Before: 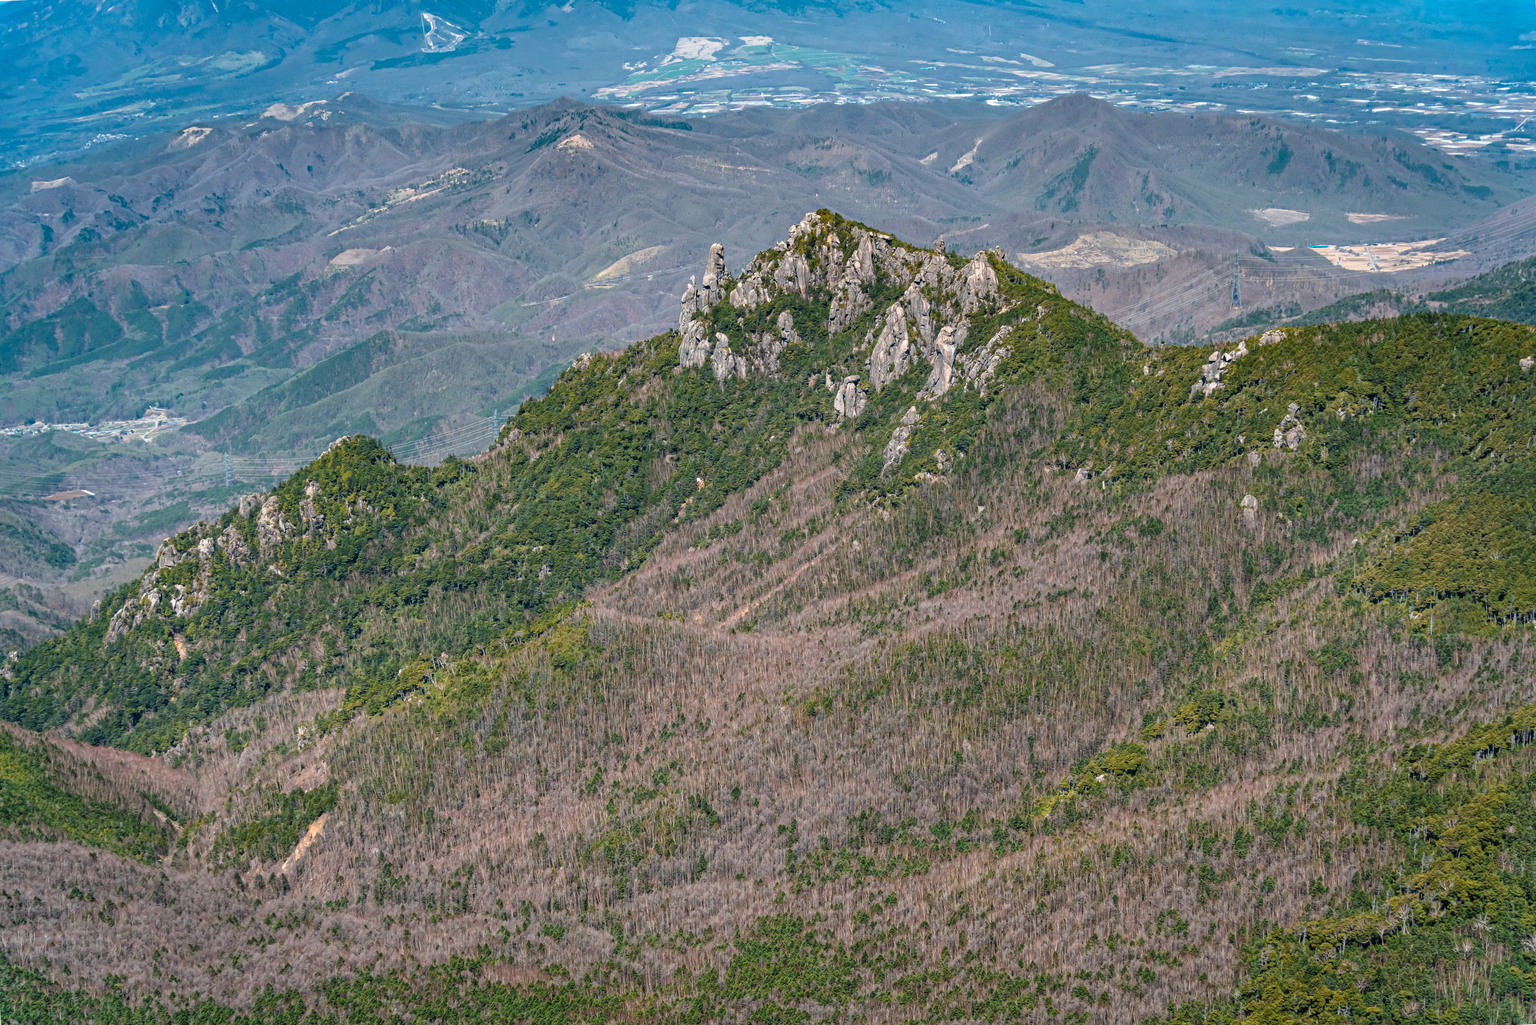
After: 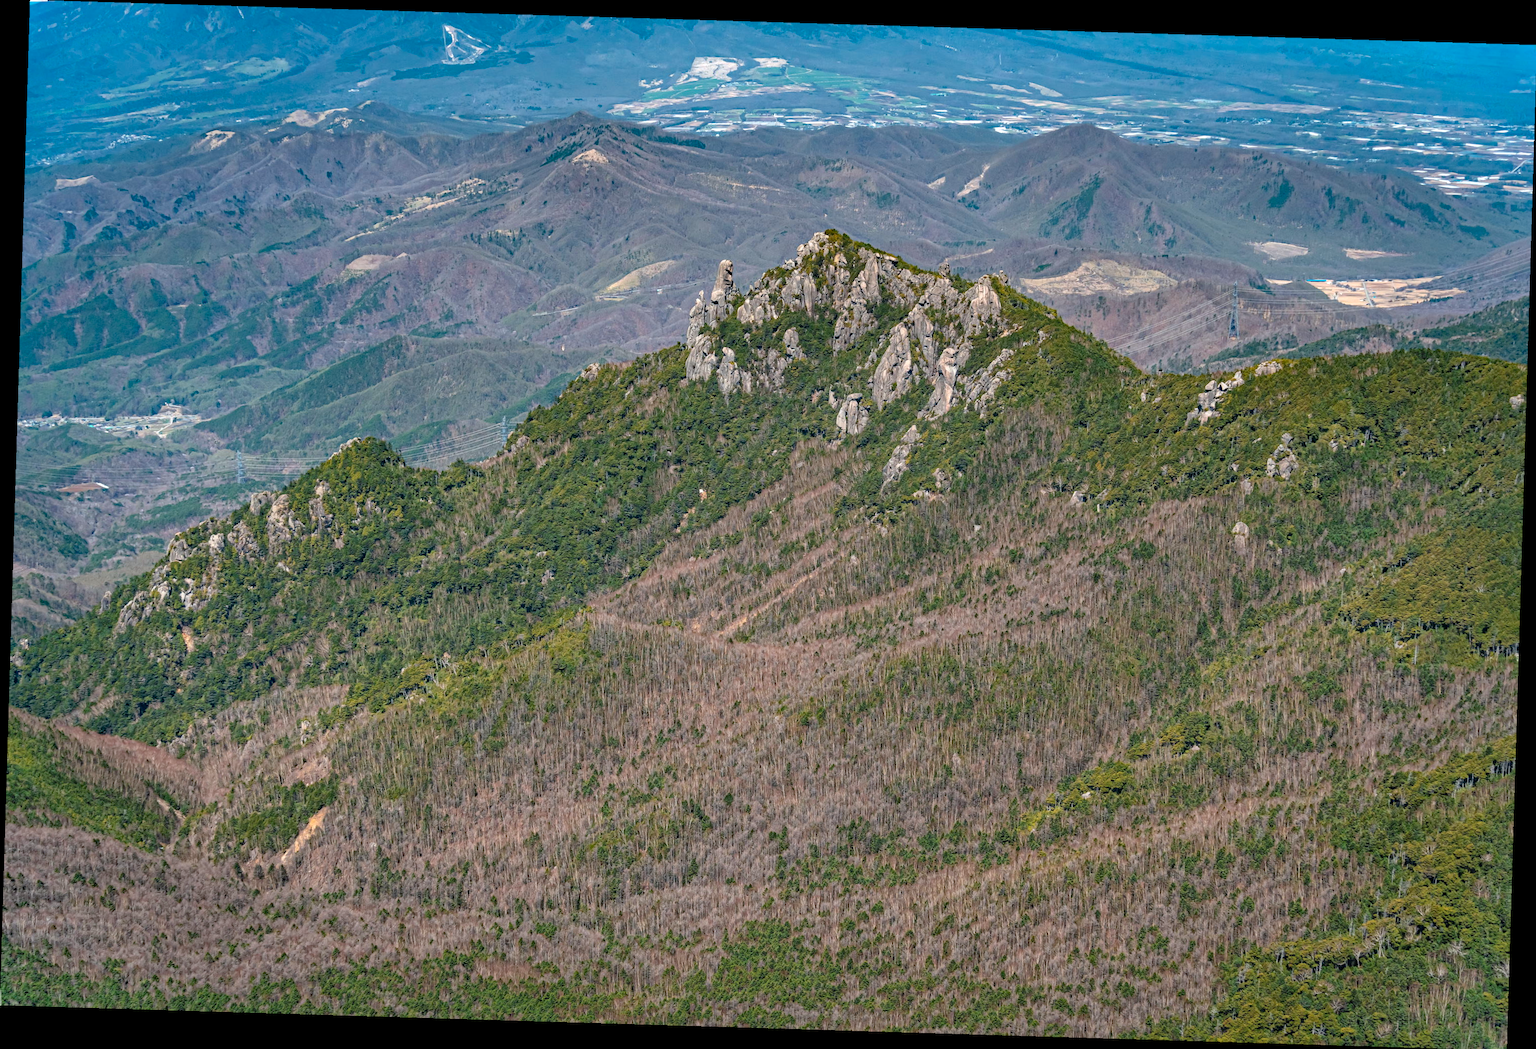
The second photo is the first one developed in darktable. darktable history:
haze removal: strength 0.29, distance 0.25, compatibility mode true, adaptive false
shadows and highlights: on, module defaults
rotate and perspective: rotation 1.72°, automatic cropping off
